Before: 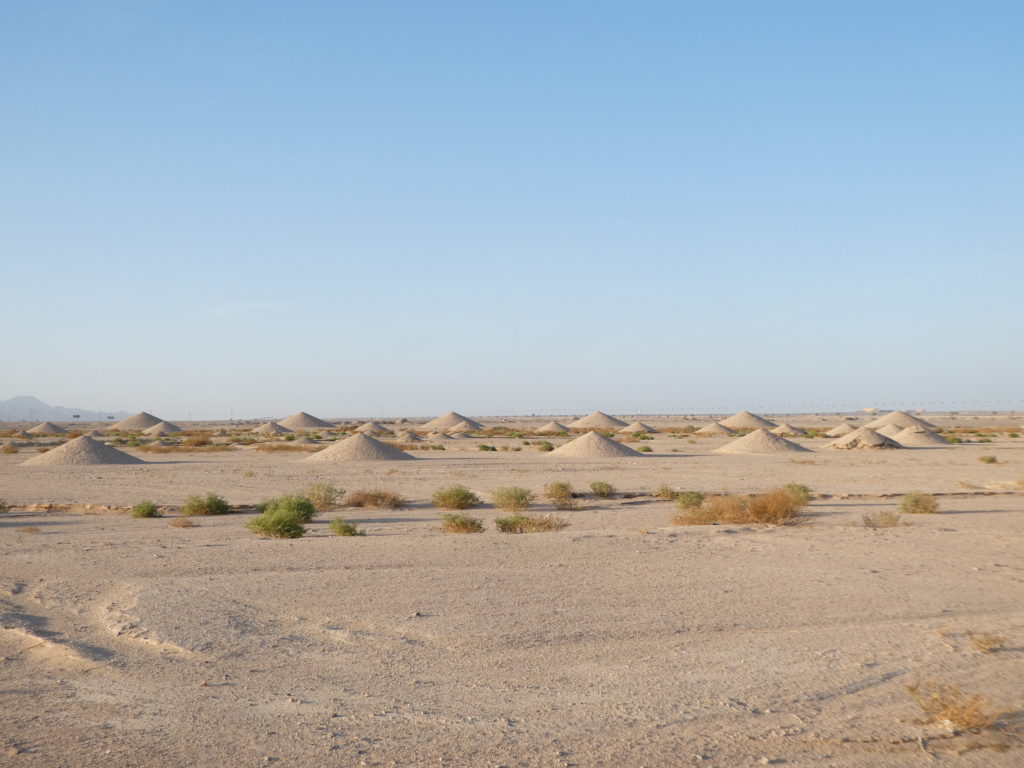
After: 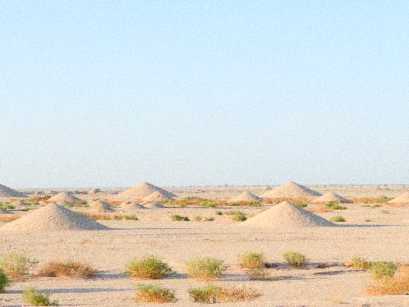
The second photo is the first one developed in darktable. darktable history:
tone curve: curves: ch0 [(0, 0.01) (0.037, 0.032) (0.131, 0.108) (0.275, 0.256) (0.483, 0.512) (0.61, 0.665) (0.696, 0.742) (0.792, 0.819) (0.911, 0.925) (0.997, 0.995)]; ch1 [(0, 0) (0.301, 0.3) (0.423, 0.421) (0.492, 0.488) (0.507, 0.503) (0.53, 0.532) (0.573, 0.586) (0.683, 0.702) (0.746, 0.77) (1, 1)]; ch2 [(0, 0) (0.246, 0.233) (0.36, 0.352) (0.415, 0.415) (0.485, 0.487) (0.502, 0.504) (0.525, 0.518) (0.539, 0.539) (0.587, 0.594) (0.636, 0.652) (0.711, 0.729) (0.845, 0.855) (0.998, 0.977)], color space Lab, independent channels, preserve colors none
crop: left 30%, top 30%, right 30%, bottom 30%
grain: coarseness 0.09 ISO, strength 40%
levels: levels [0, 0.397, 0.955]
